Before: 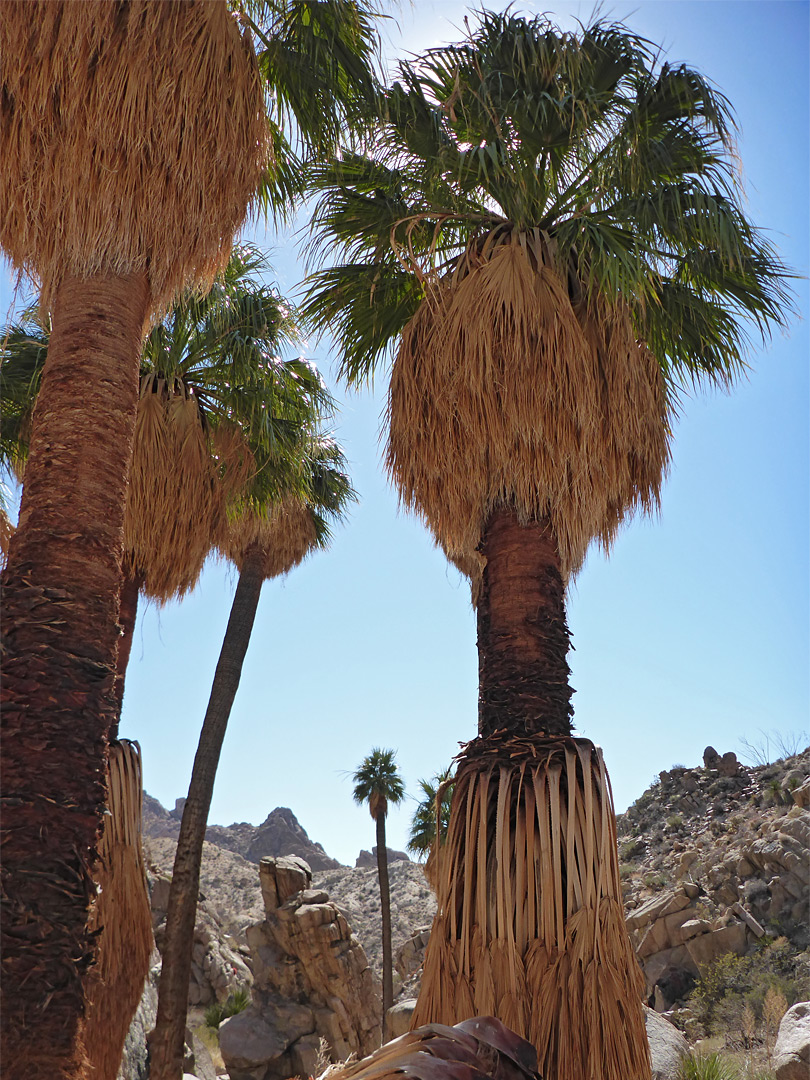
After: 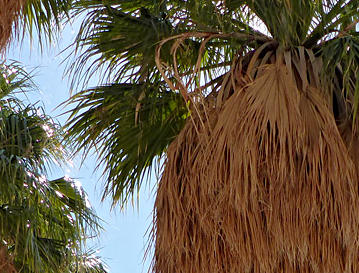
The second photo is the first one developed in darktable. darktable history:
exposure: black level correction 0.007, exposure 0.089 EV, compensate highlight preservation false
crop: left 29.049%, top 16.79%, right 26.604%, bottom 57.871%
